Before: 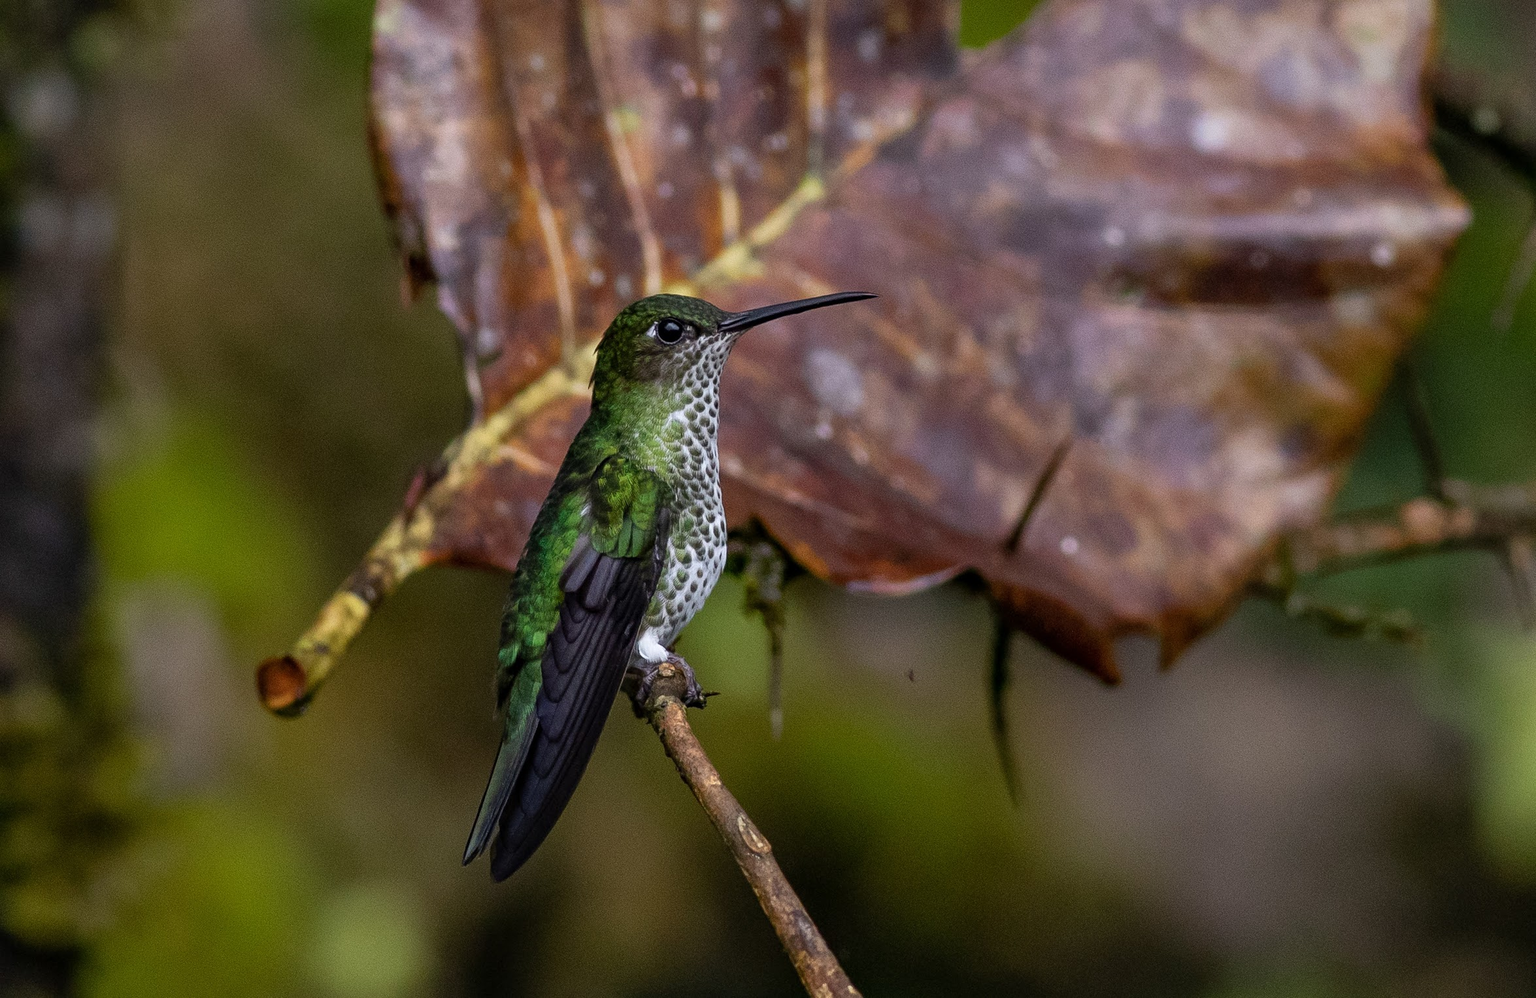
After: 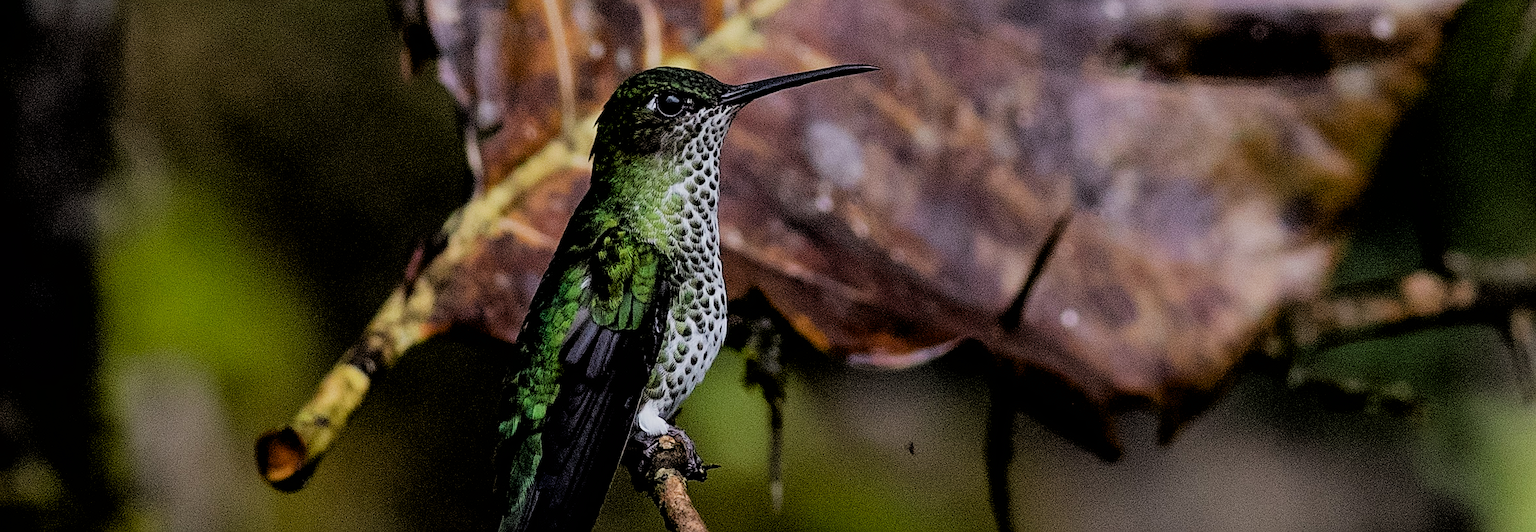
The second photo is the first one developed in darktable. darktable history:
crop and rotate: top 22.852%, bottom 23.812%
exposure: black level correction 0.007, exposure 0.159 EV, compensate highlight preservation false
filmic rgb: black relative exposure -2.95 EV, white relative exposure 4.56 EV, hardness 1.7, contrast 1.243
sharpen: on, module defaults
